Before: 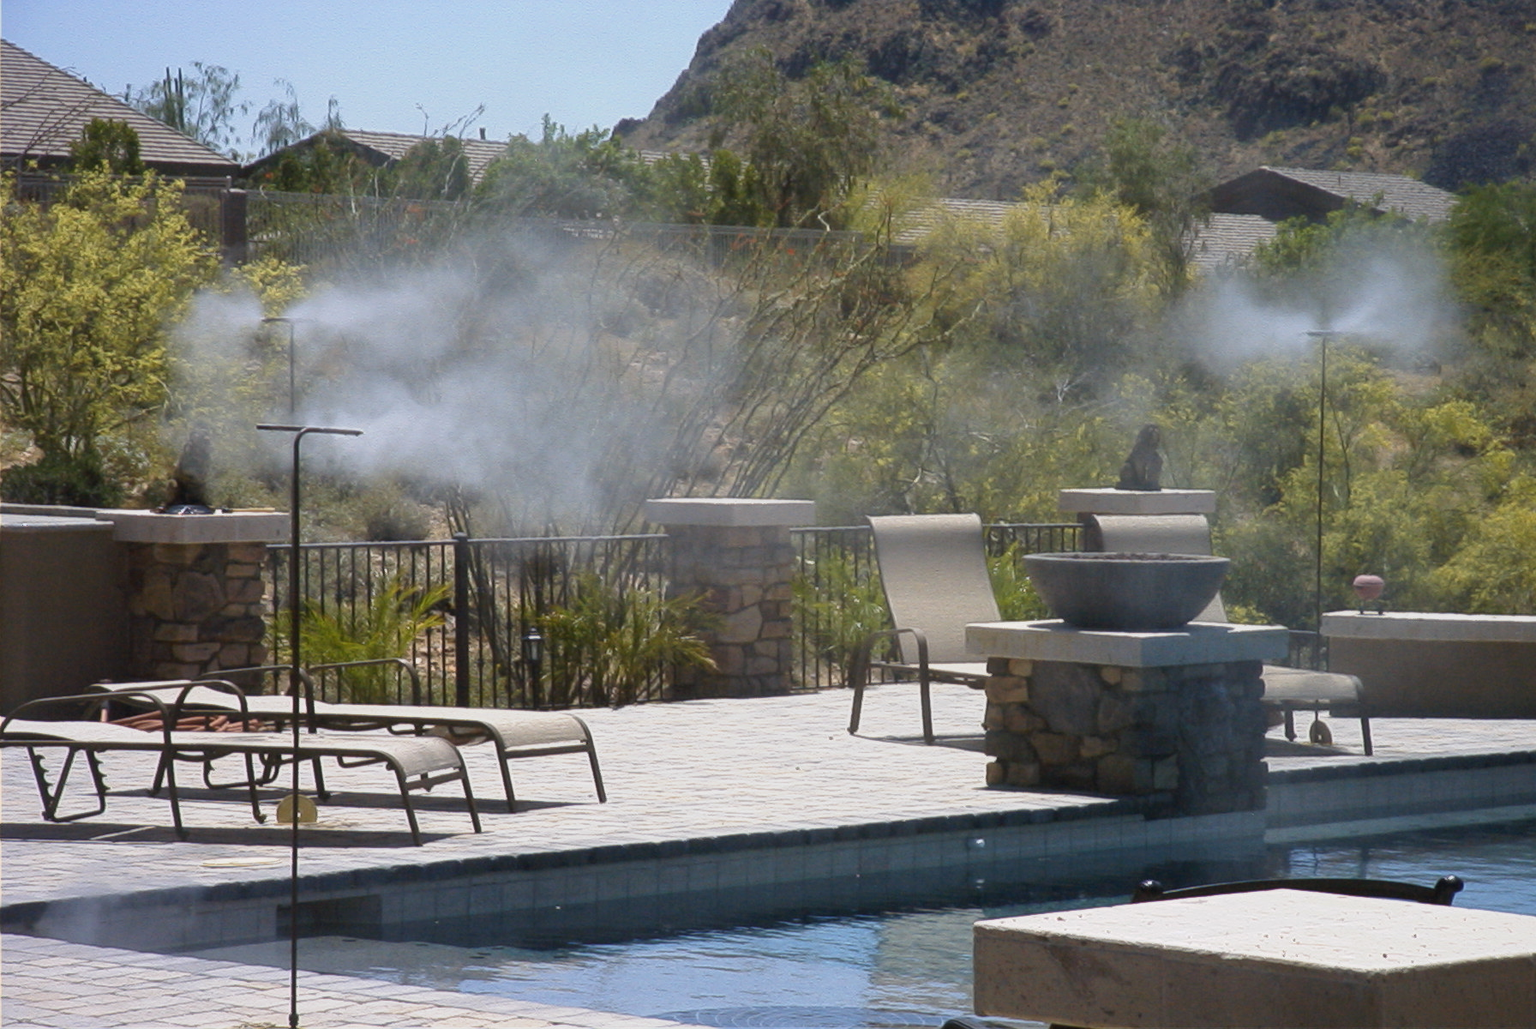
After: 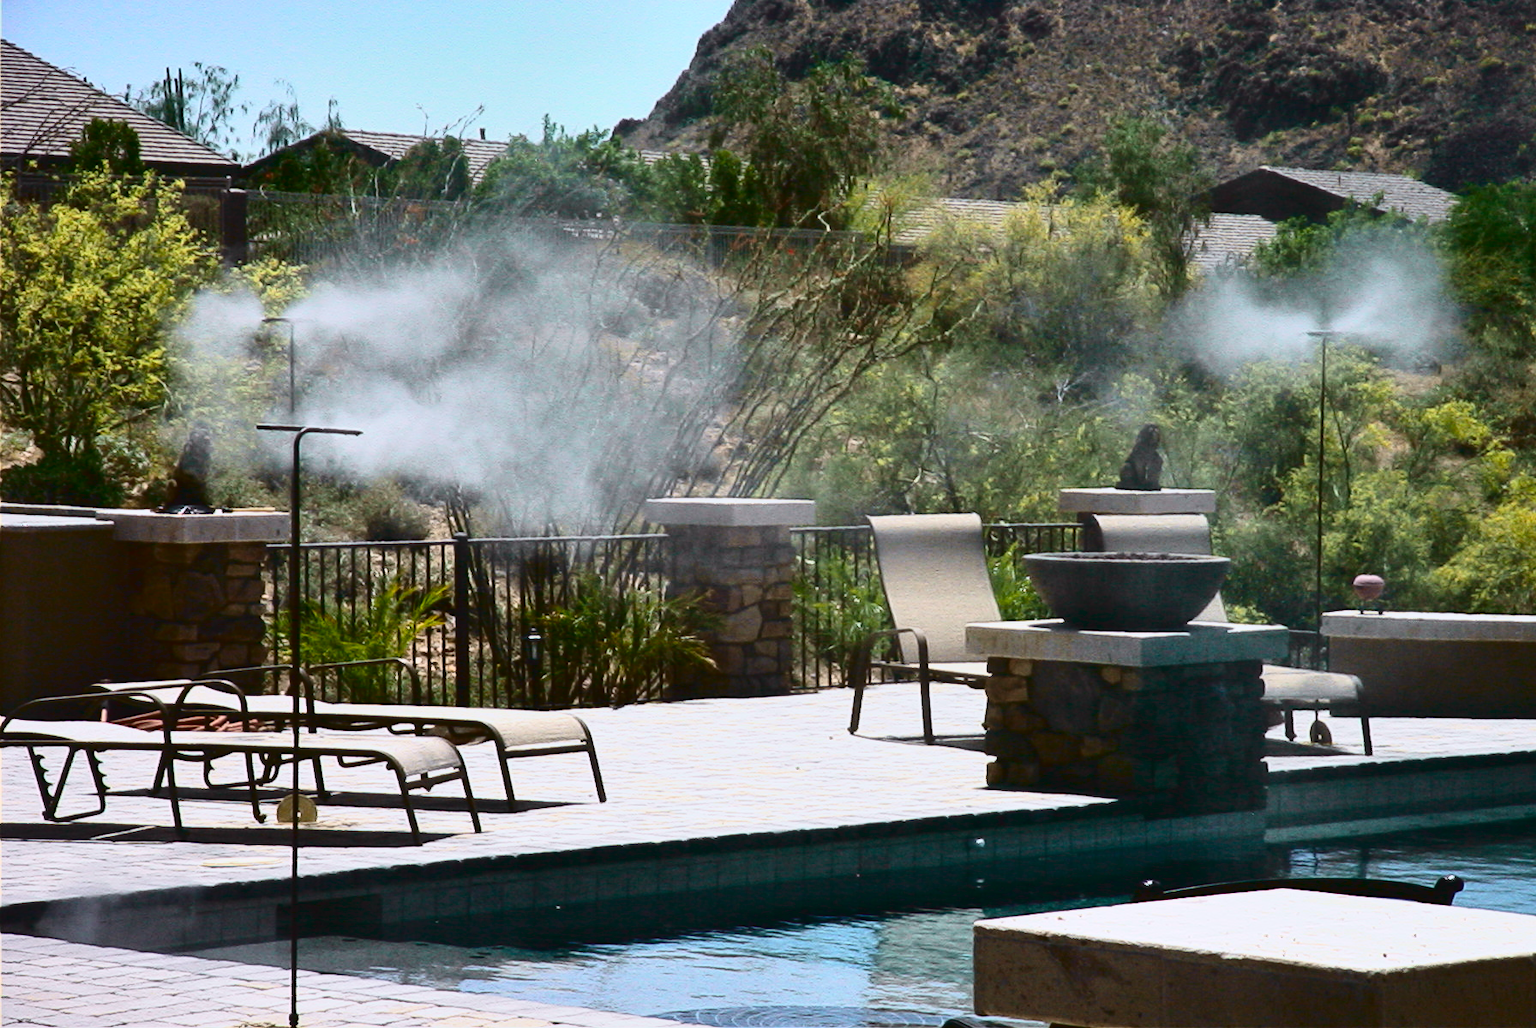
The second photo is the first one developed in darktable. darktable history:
contrast brightness saturation: contrast 0.2, brightness -0.11, saturation 0.1
tone curve: curves: ch0 [(0, 0.036) (0.037, 0.042) (0.167, 0.143) (0.433, 0.502) (0.531, 0.637) (0.696, 0.825) (0.856, 0.92) (1, 0.98)]; ch1 [(0, 0) (0.424, 0.383) (0.482, 0.459) (0.501, 0.5) (0.522, 0.526) (0.559, 0.563) (0.604, 0.646) (0.715, 0.729) (1, 1)]; ch2 [(0, 0) (0.369, 0.388) (0.45, 0.48) (0.499, 0.502) (0.504, 0.504) (0.512, 0.526) (0.581, 0.595) (0.708, 0.786) (1, 1)], color space Lab, independent channels, preserve colors none
shadows and highlights: shadows color adjustment 97.66%, soften with gaussian
color correction: highlights a* -0.137, highlights b* -5.91, shadows a* -0.137, shadows b* -0.137
